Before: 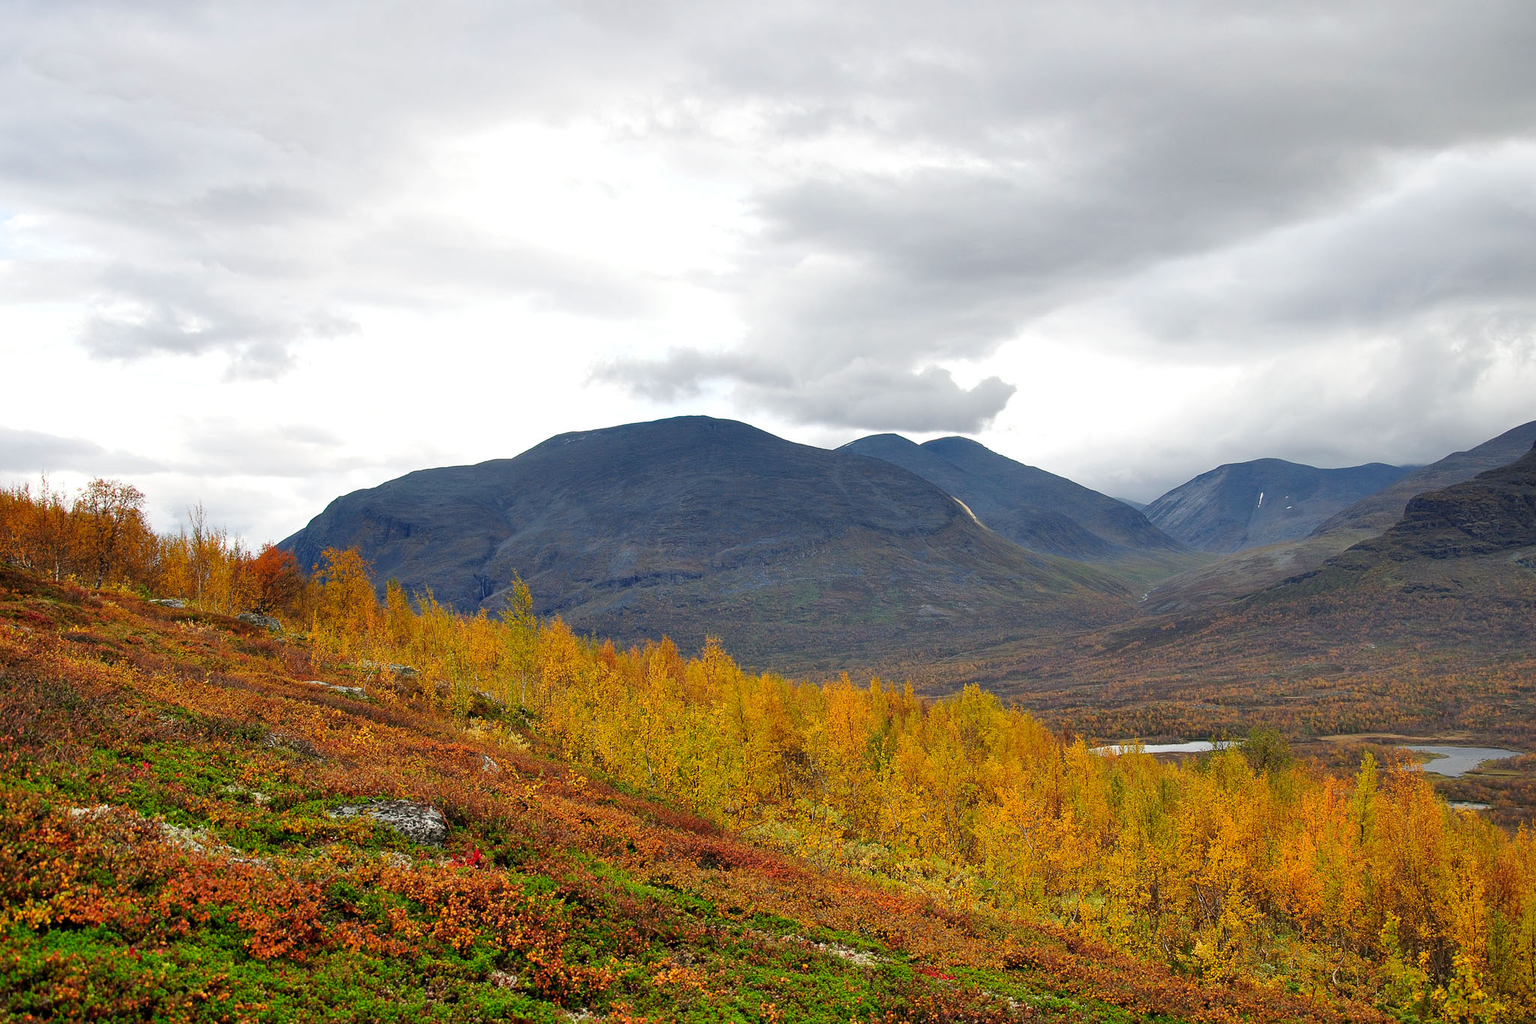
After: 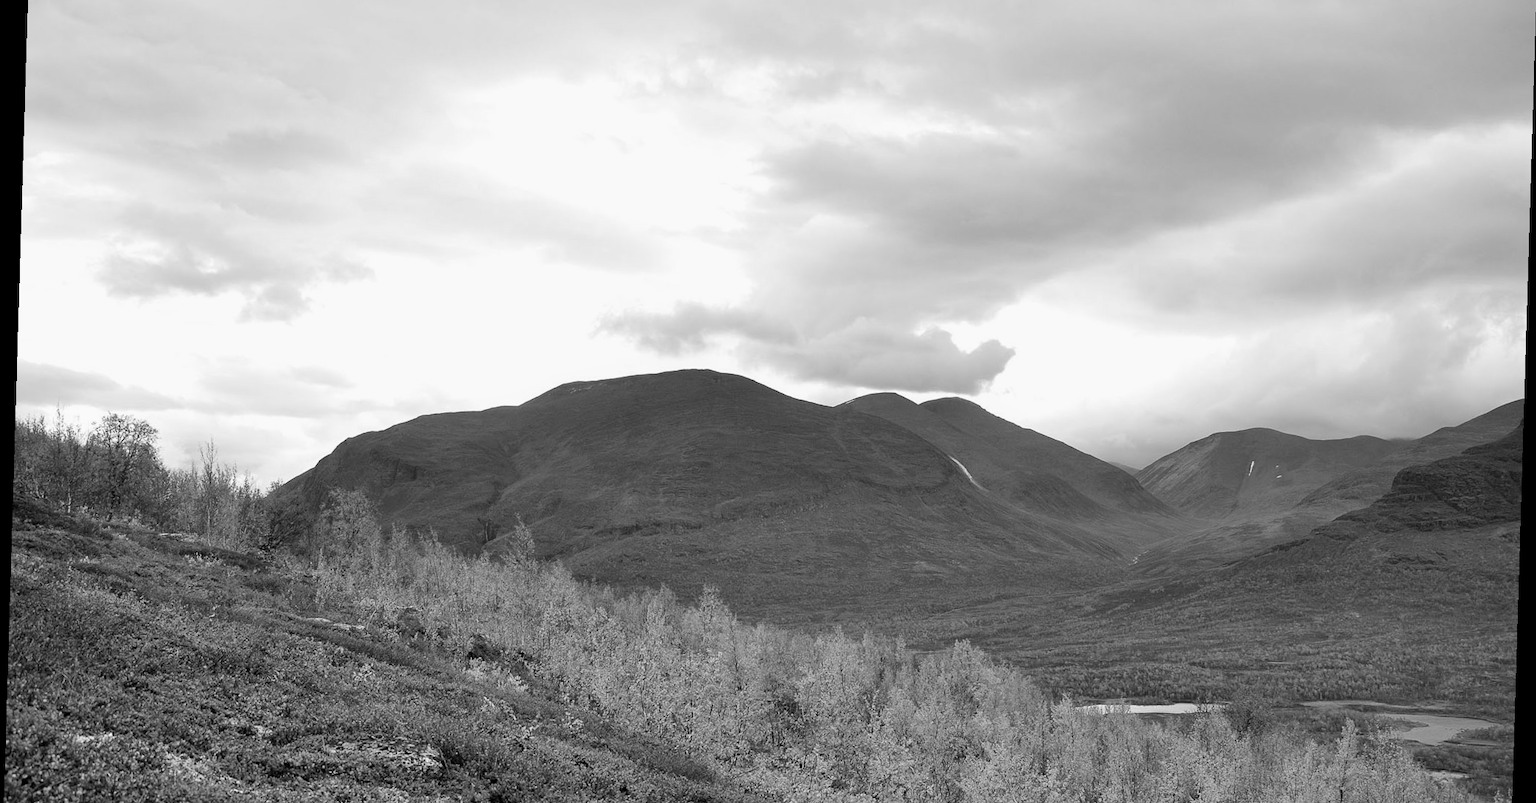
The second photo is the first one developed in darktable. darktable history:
monochrome: a 32, b 64, size 2.3
crop: top 5.667%, bottom 17.637%
rotate and perspective: rotation 1.72°, automatic cropping off
